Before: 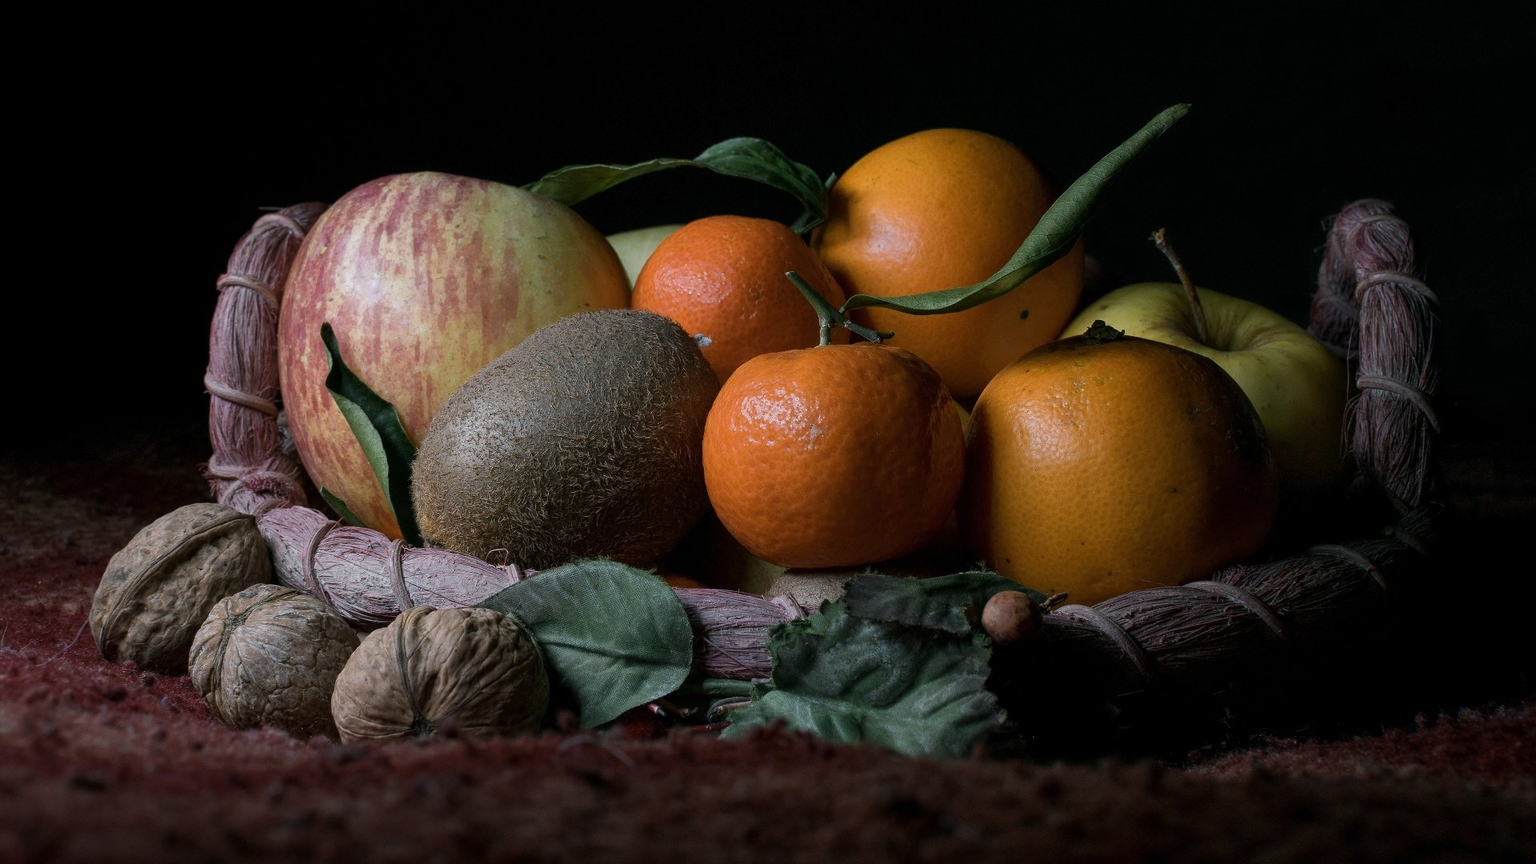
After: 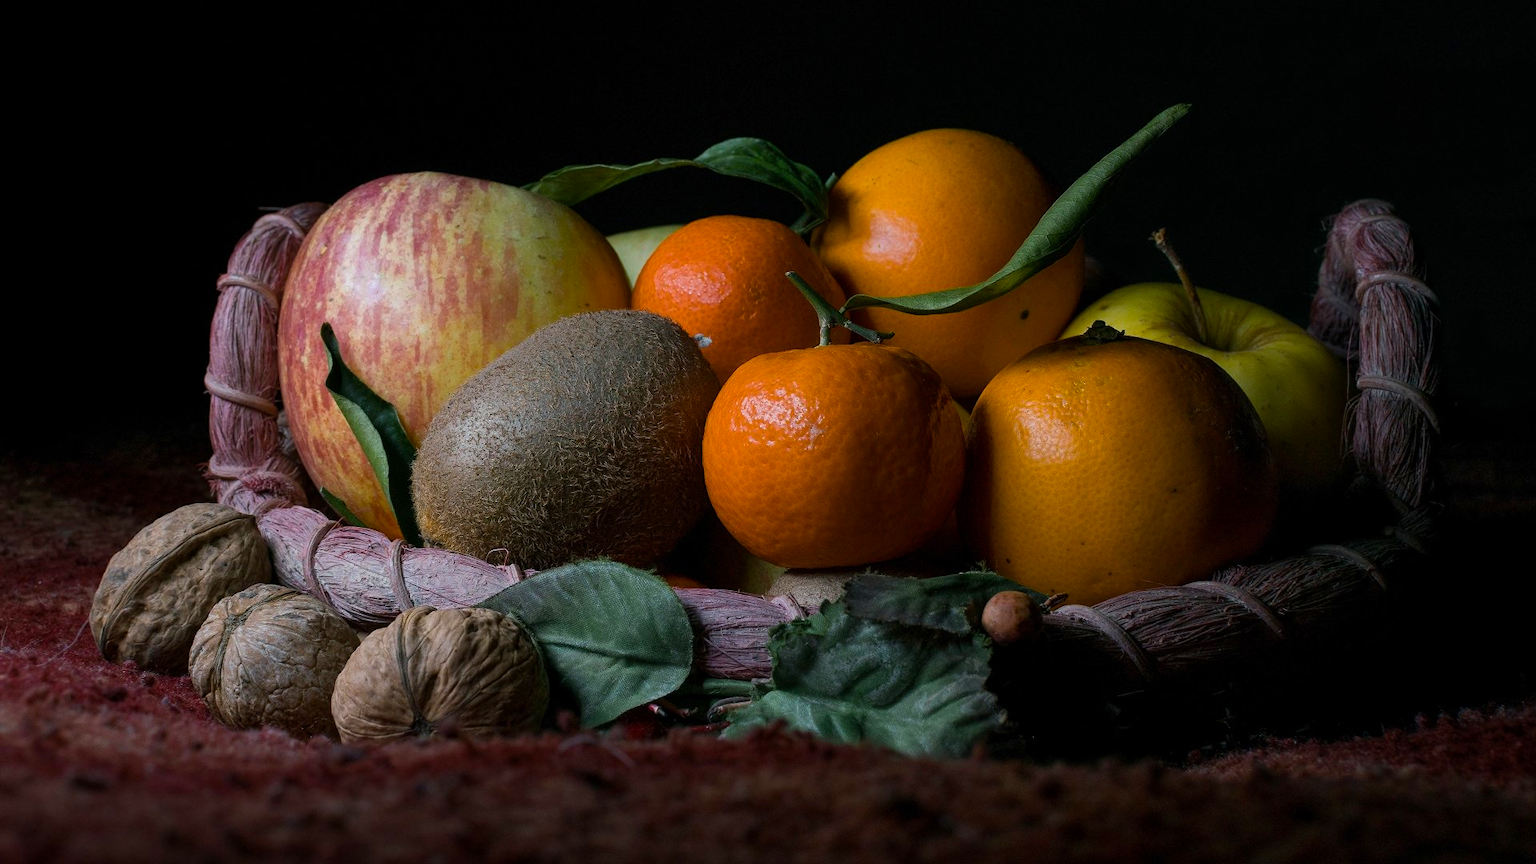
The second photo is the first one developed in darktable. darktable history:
color balance rgb: perceptual saturation grading › global saturation 29.882%, global vibrance 20%
